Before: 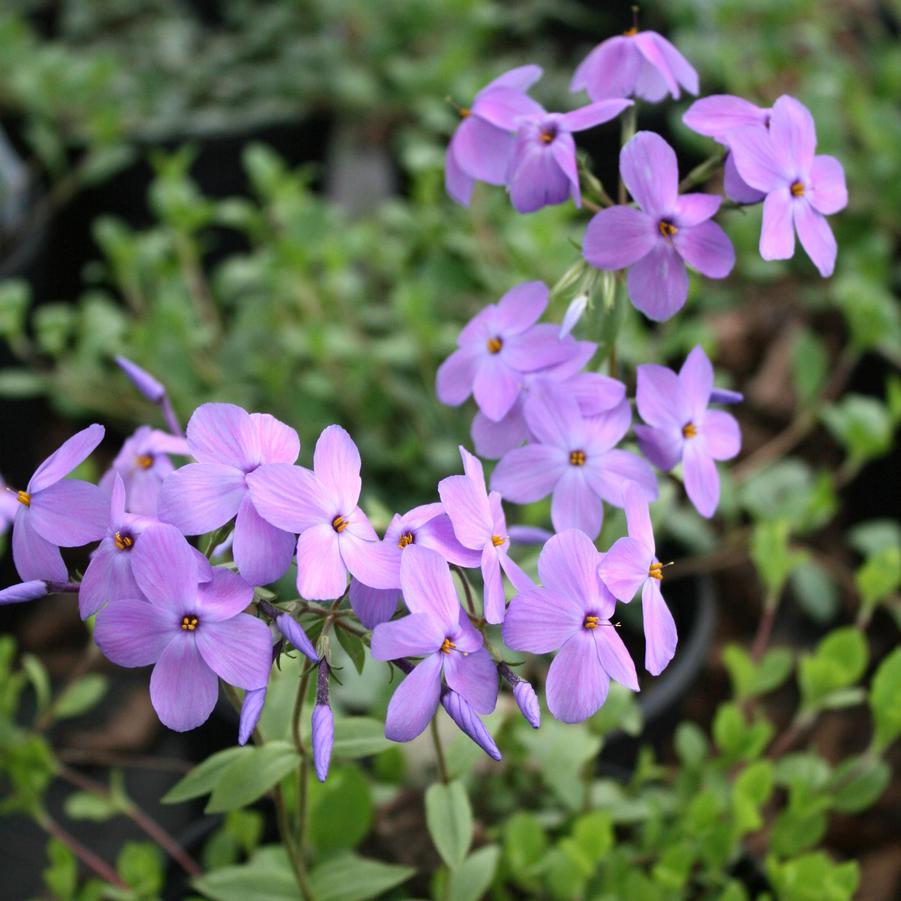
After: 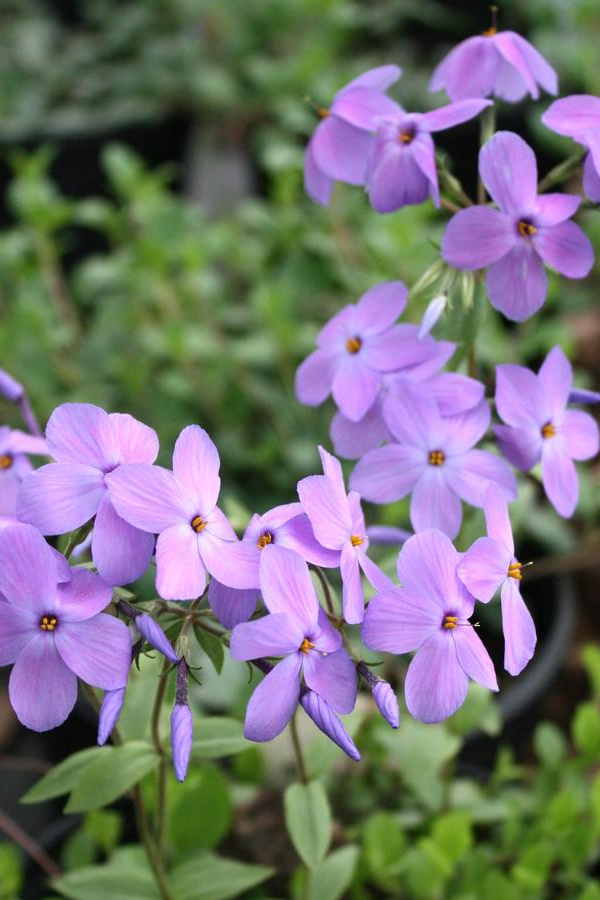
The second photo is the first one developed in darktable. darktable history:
crop and rotate: left 15.754%, right 17.579%
base curve: preserve colors none
